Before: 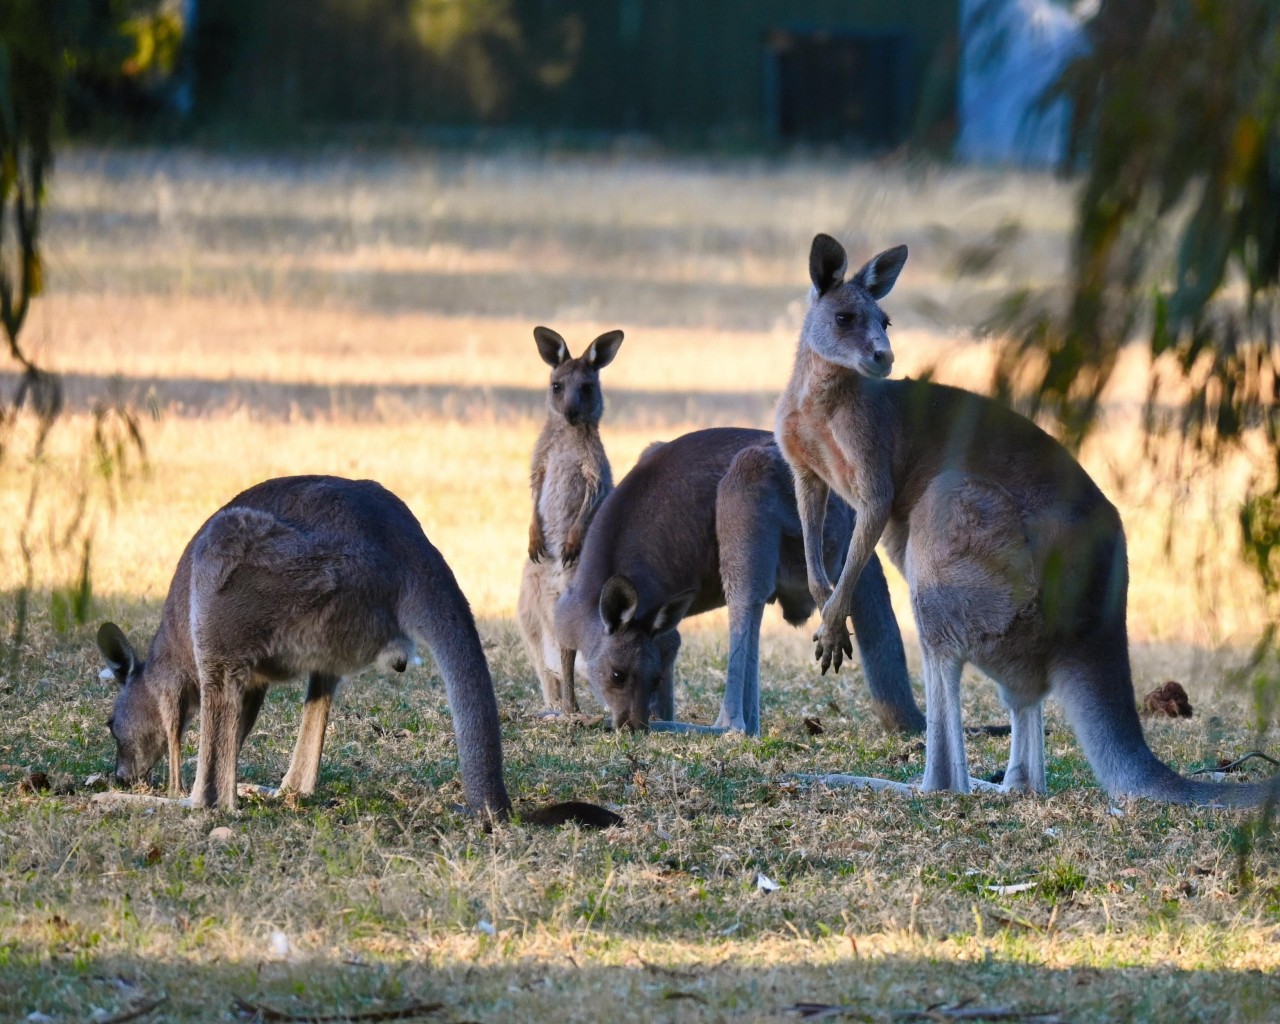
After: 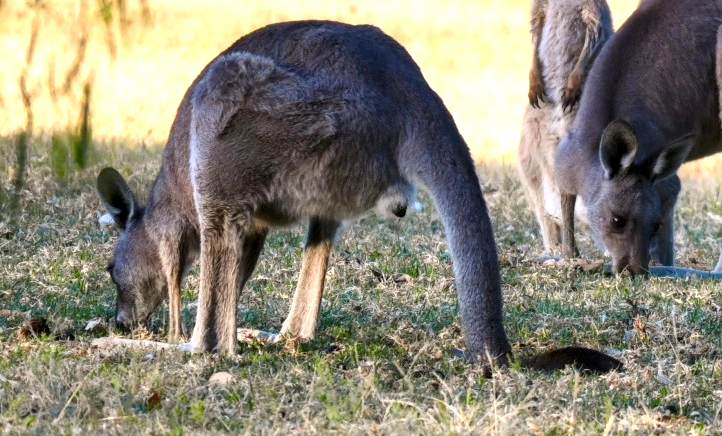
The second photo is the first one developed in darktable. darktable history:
crop: top 44.483%, right 43.593%, bottom 12.892%
exposure: black level correction 0, exposure 0.5 EV, compensate highlight preservation false
local contrast: shadows 94%
color balance: input saturation 99%
